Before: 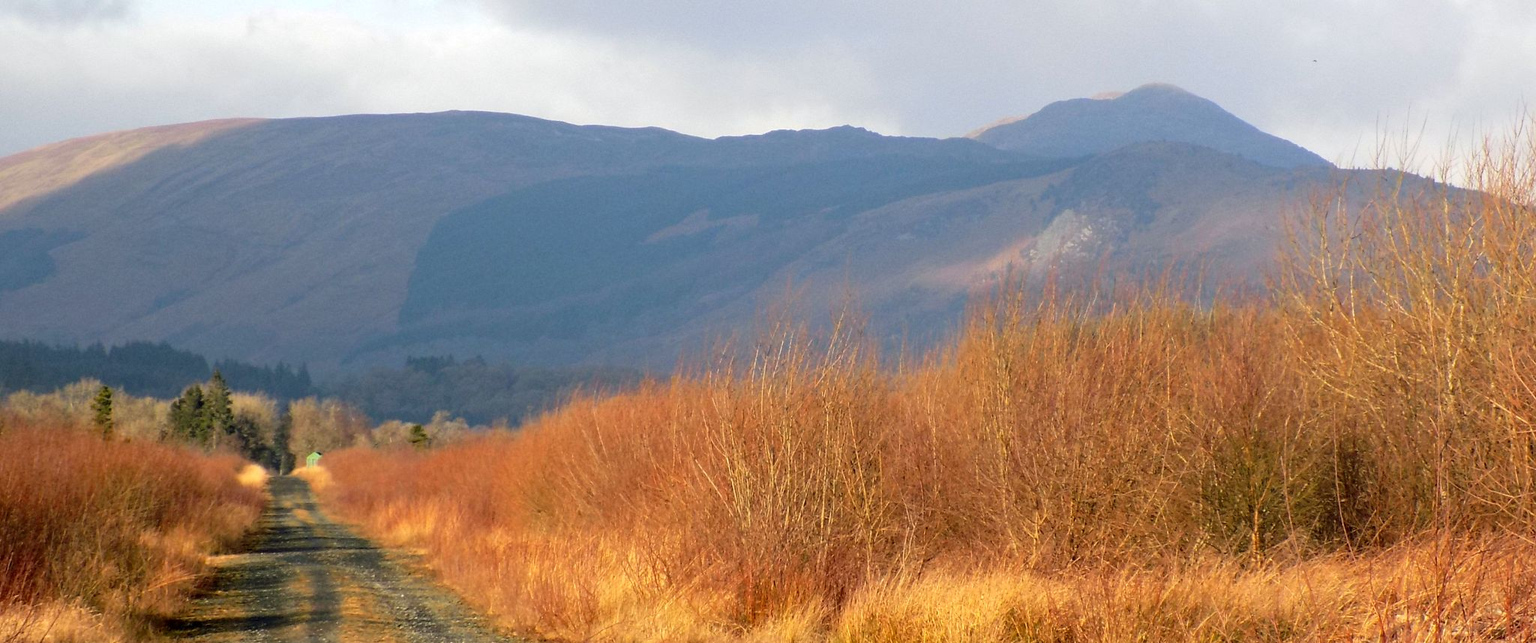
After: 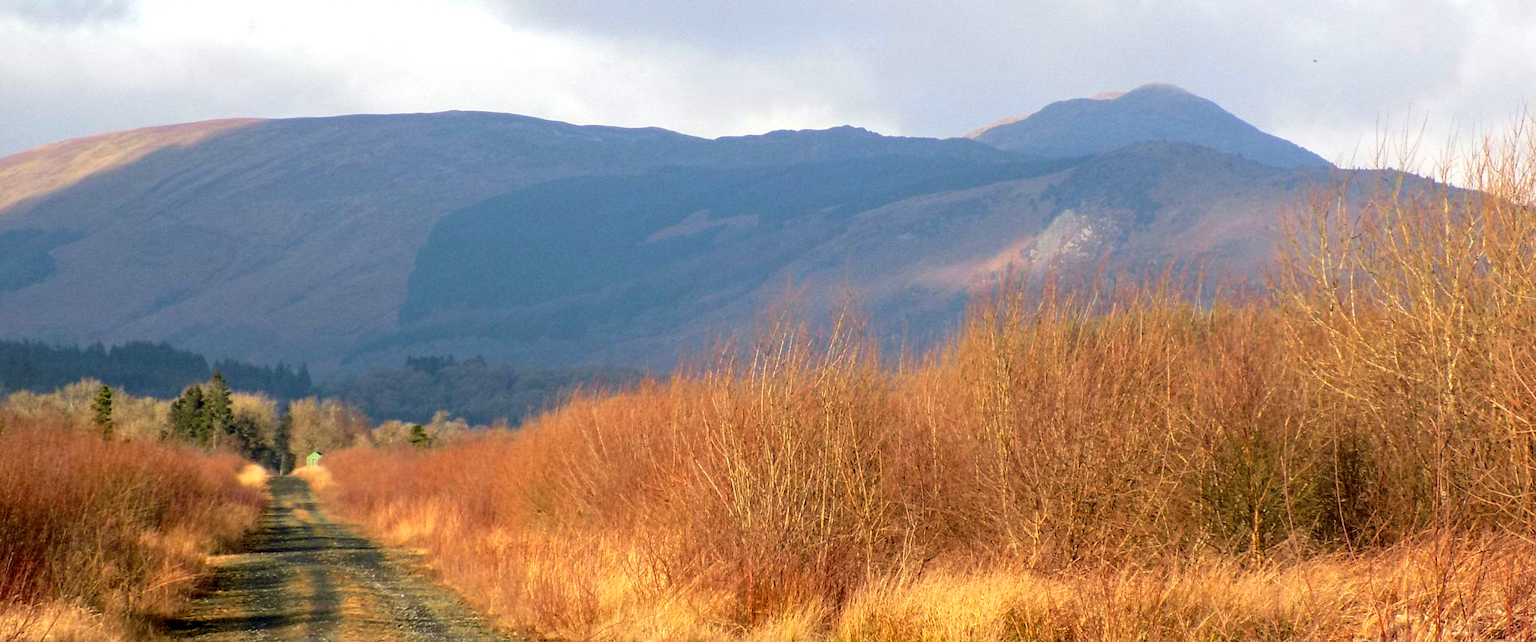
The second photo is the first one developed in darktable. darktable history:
velvia: on, module defaults
exposure: exposure 0.131 EV, compensate highlight preservation false
local contrast: on, module defaults
contrast equalizer: y [[0.5, 0.5, 0.472, 0.5, 0.5, 0.5], [0.5 ×6], [0.5 ×6], [0 ×6], [0 ×6]]
